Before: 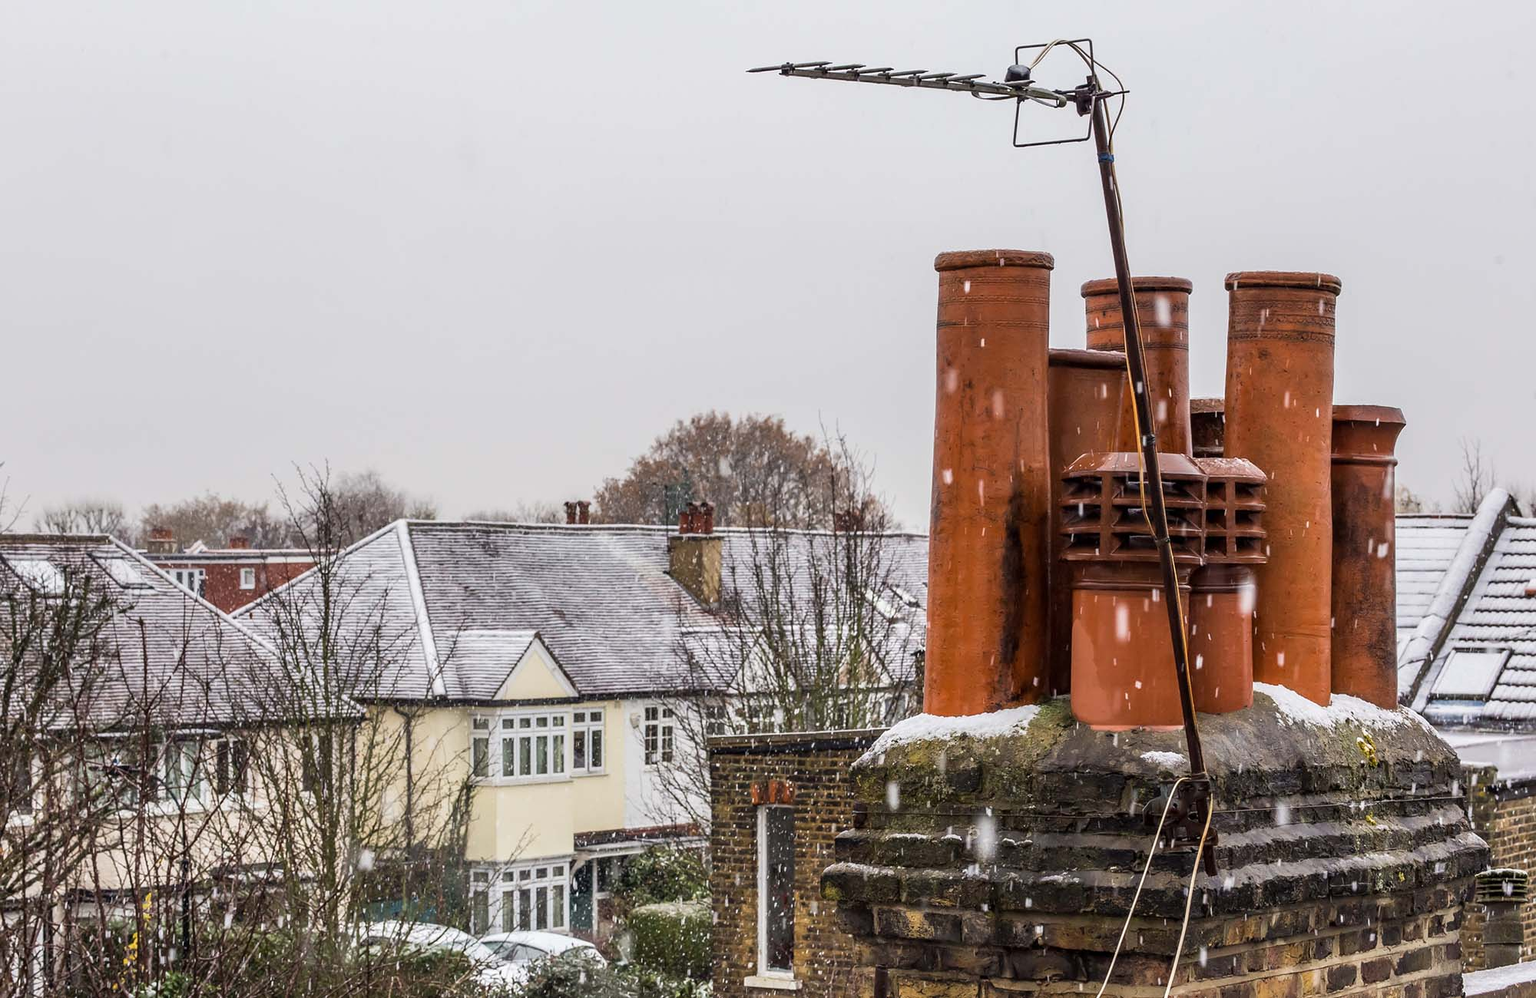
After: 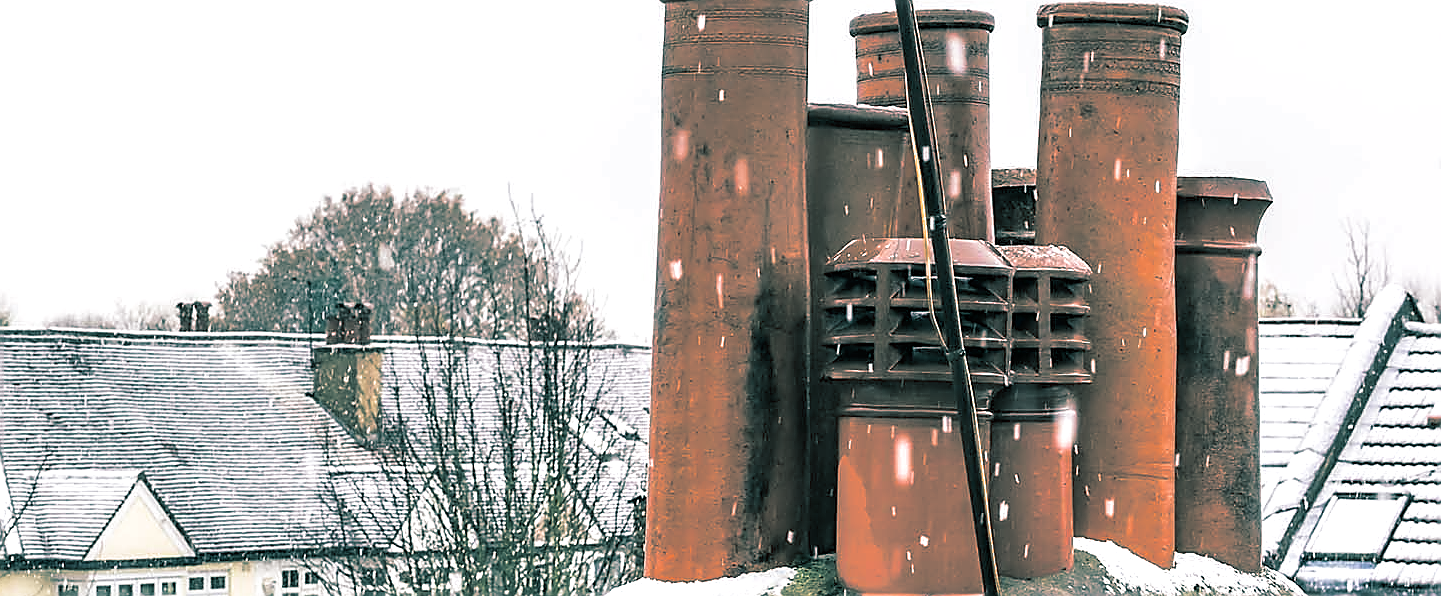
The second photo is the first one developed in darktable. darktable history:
exposure: black level correction 0, exposure 0.6 EV, compensate highlight preservation false
crop and rotate: left 27.938%, top 27.046%, bottom 27.046%
split-toning: shadows › hue 183.6°, shadows › saturation 0.52, highlights › hue 0°, highlights › saturation 0
sharpen: radius 1.4, amount 1.25, threshold 0.7
